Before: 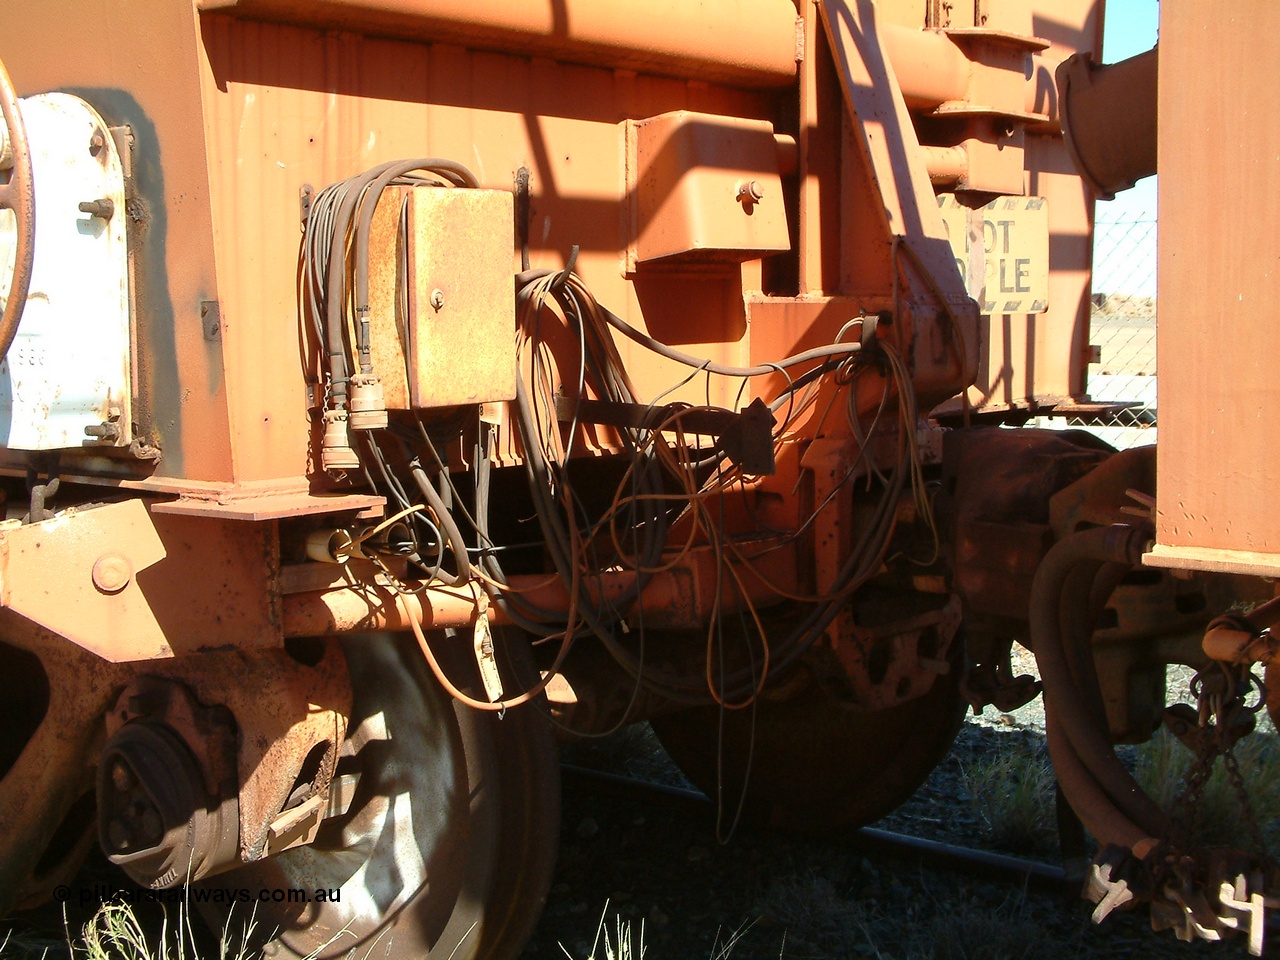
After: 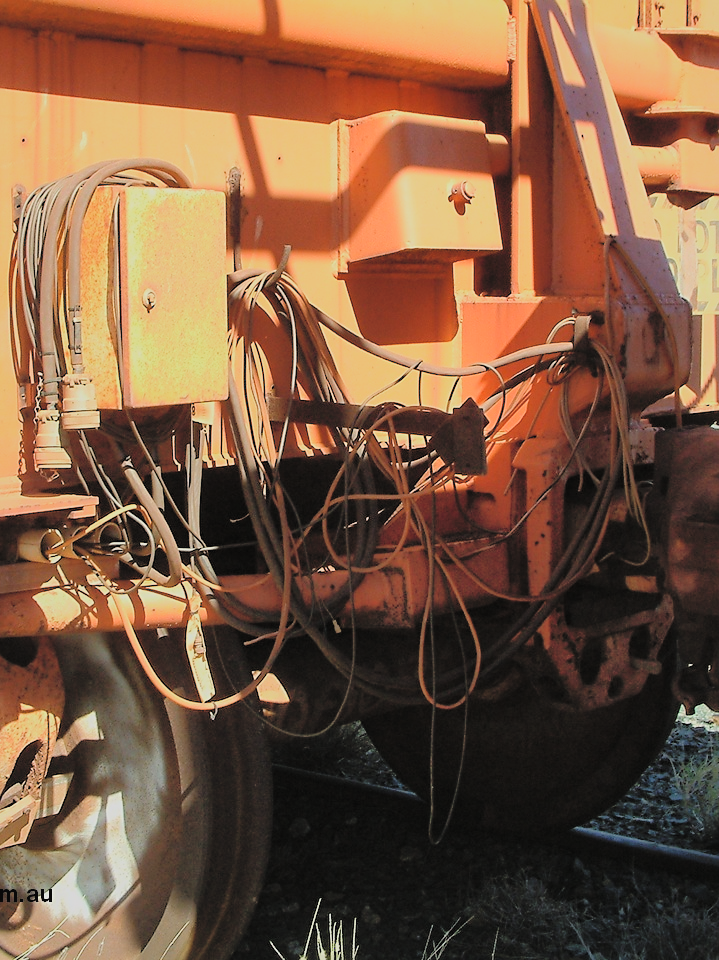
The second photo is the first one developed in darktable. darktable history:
crop and rotate: left 22.549%, right 21.27%
sharpen: radius 1.841, amount 0.408, threshold 1.186
contrast brightness saturation: contrast 0.097, brightness 0.294, saturation 0.142
filmic rgb: black relative exposure -7.65 EV, white relative exposure 4.56 EV, threshold 2.98 EV, hardness 3.61, enable highlight reconstruction true
shadows and highlights: on, module defaults
